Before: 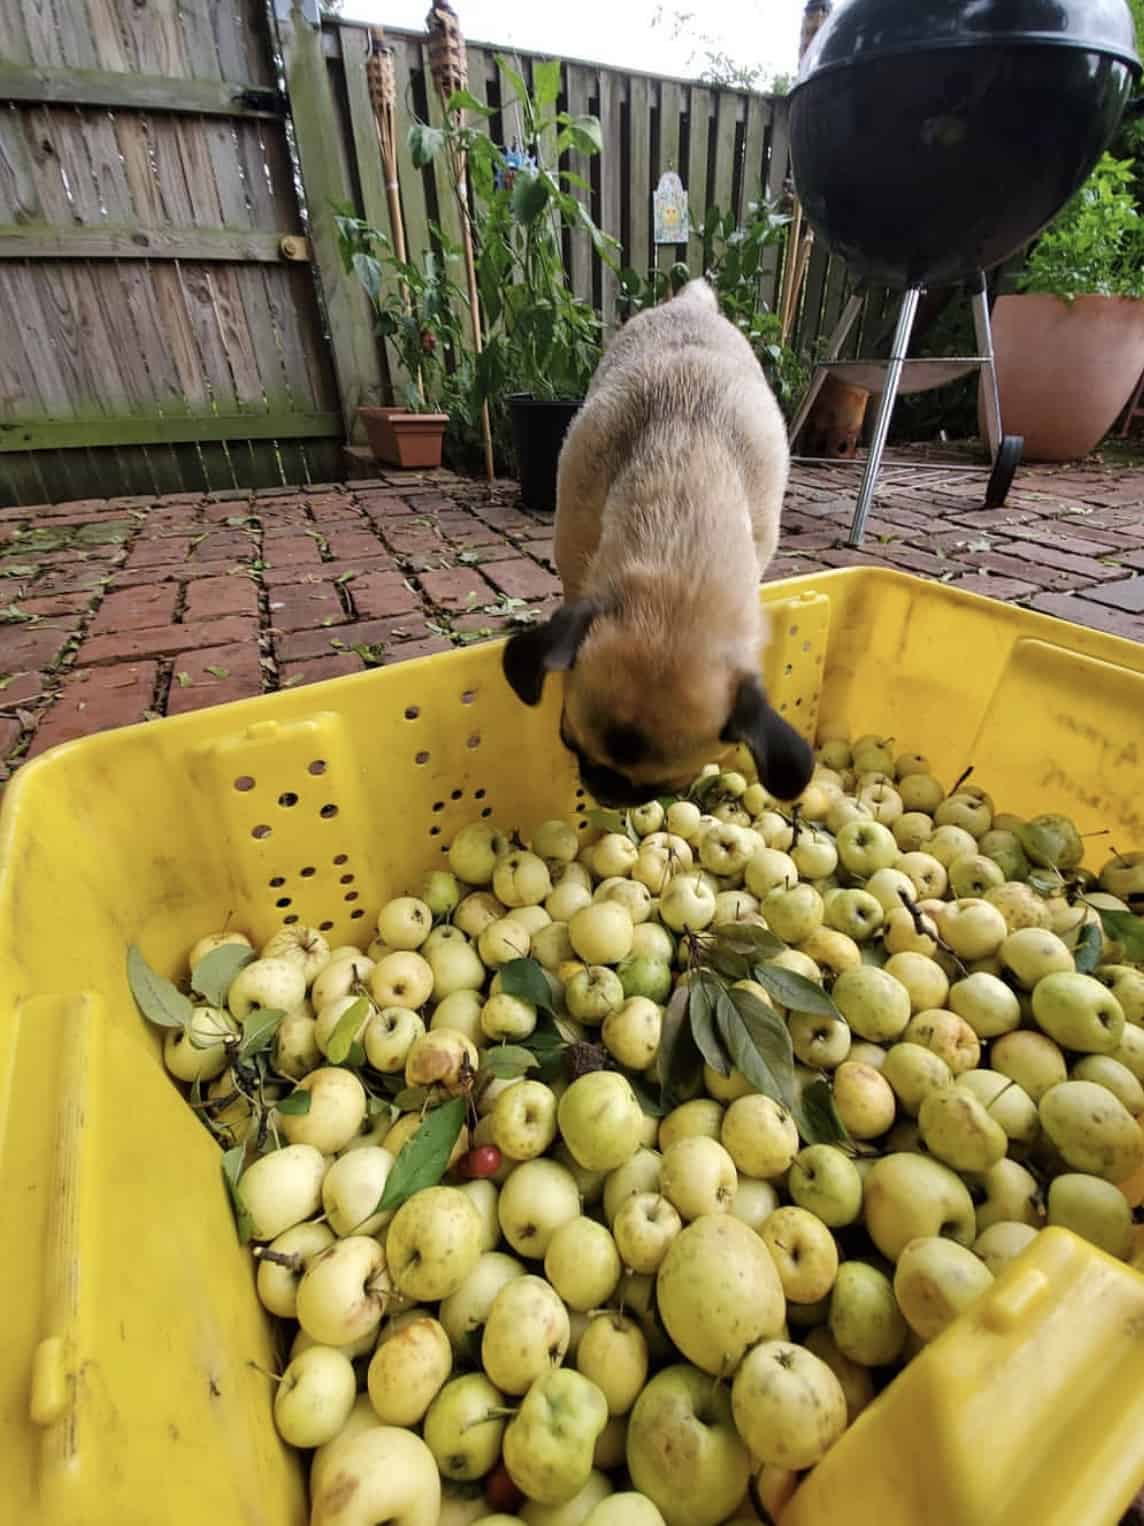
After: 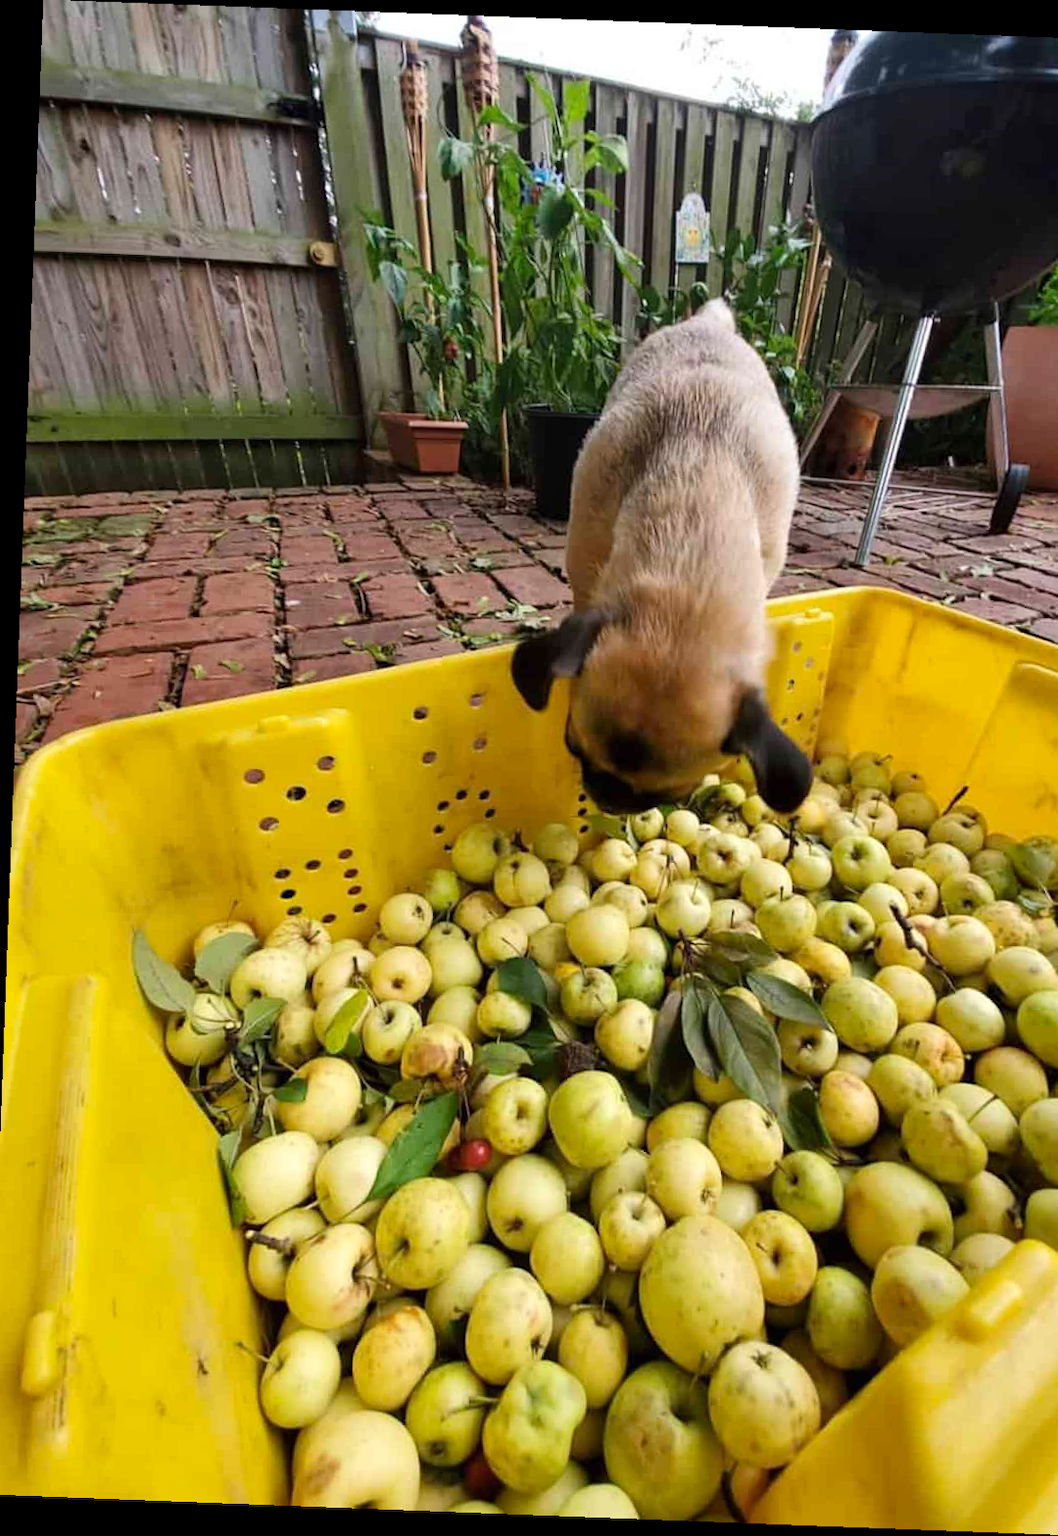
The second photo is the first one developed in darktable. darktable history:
tone equalizer: on, module defaults
crop and rotate: left 1.088%, right 8.807%
contrast brightness saturation: contrast 0.1, brightness 0.03, saturation 0.09
rotate and perspective: rotation 2.17°, automatic cropping off
